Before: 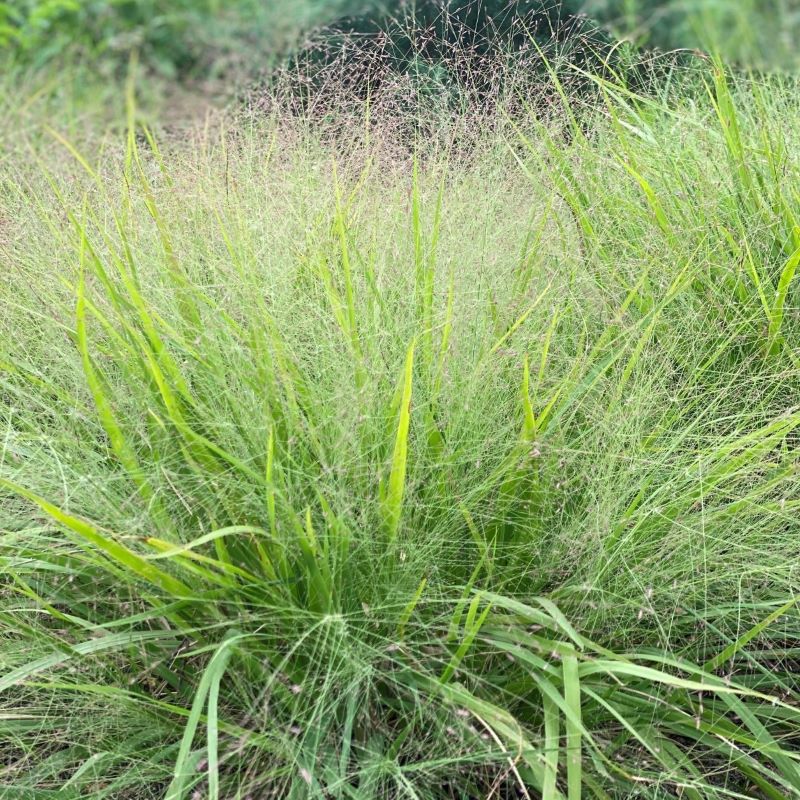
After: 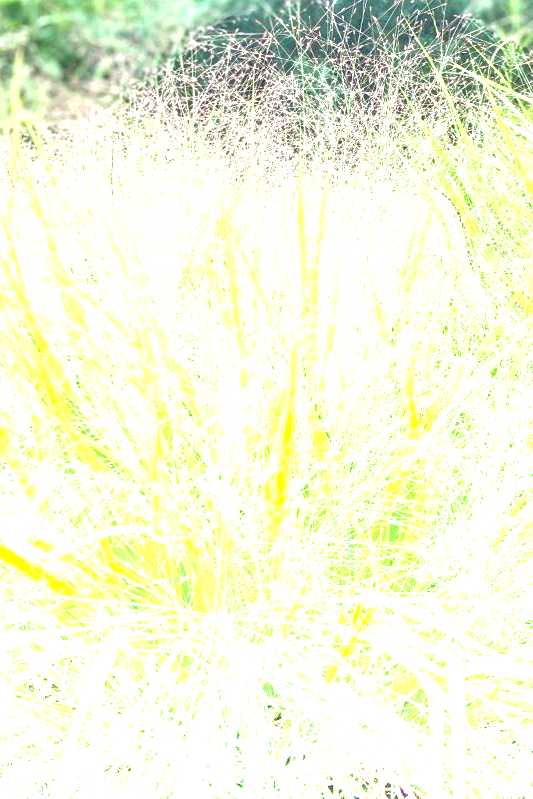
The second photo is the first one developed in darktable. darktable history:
tone equalizer: -7 EV 0.15 EV, -6 EV 0.6 EV, -5 EV 1.15 EV, -4 EV 1.33 EV, -3 EV 1.15 EV, -2 EV 0.6 EV, -1 EV 0.15 EV, mask exposure compensation -0.5 EV
exposure: black level correction 0, exposure 1.2 EV, compensate highlight preservation false
local contrast: on, module defaults
graduated density: density -3.9 EV
crop and rotate: left 14.436%, right 18.898%
